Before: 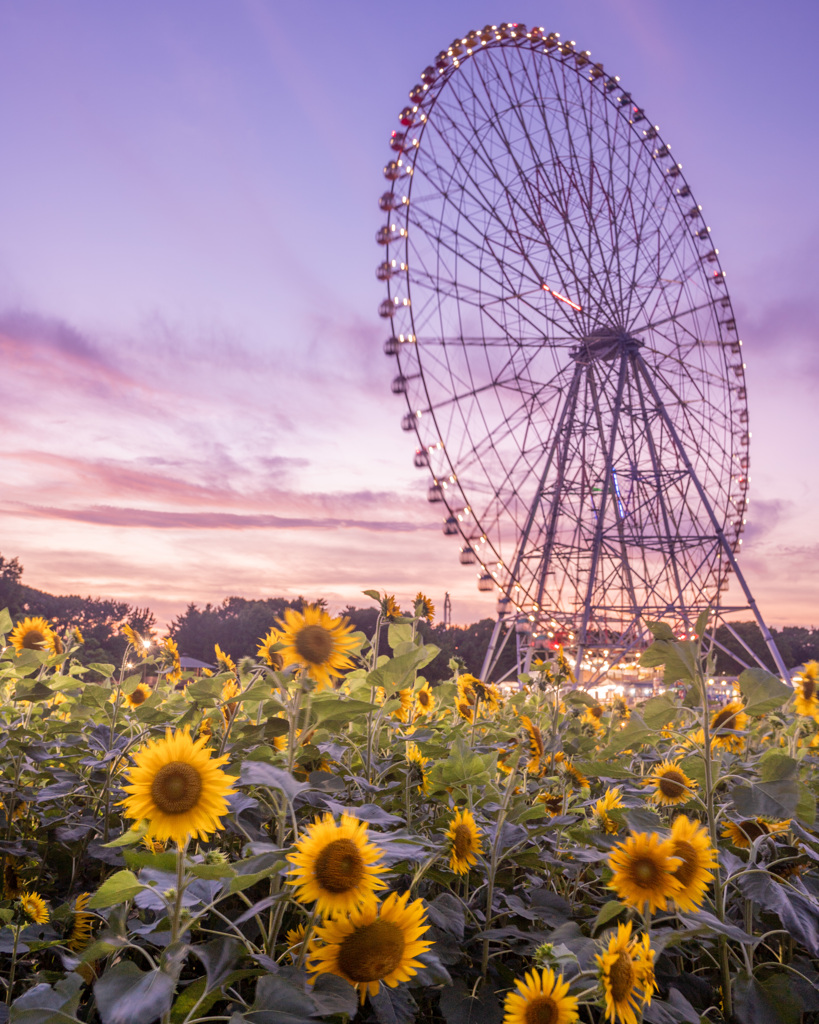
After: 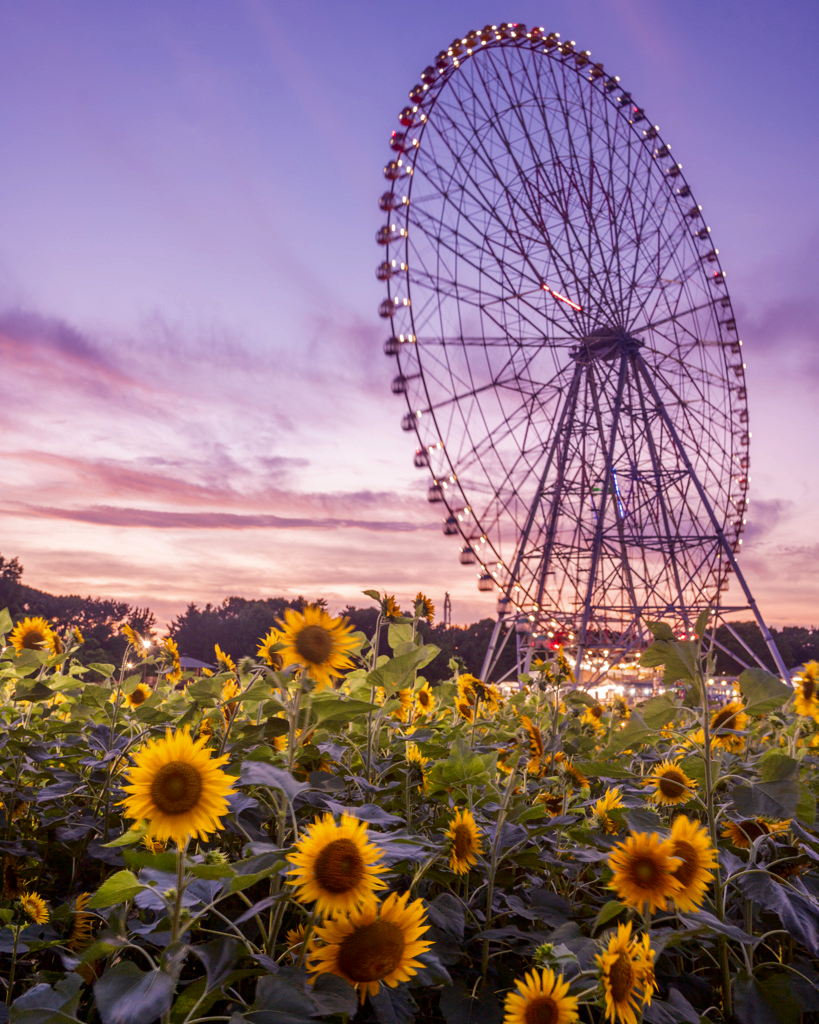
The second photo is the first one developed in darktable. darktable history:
contrast brightness saturation: contrast 0.066, brightness -0.152, saturation 0.118
